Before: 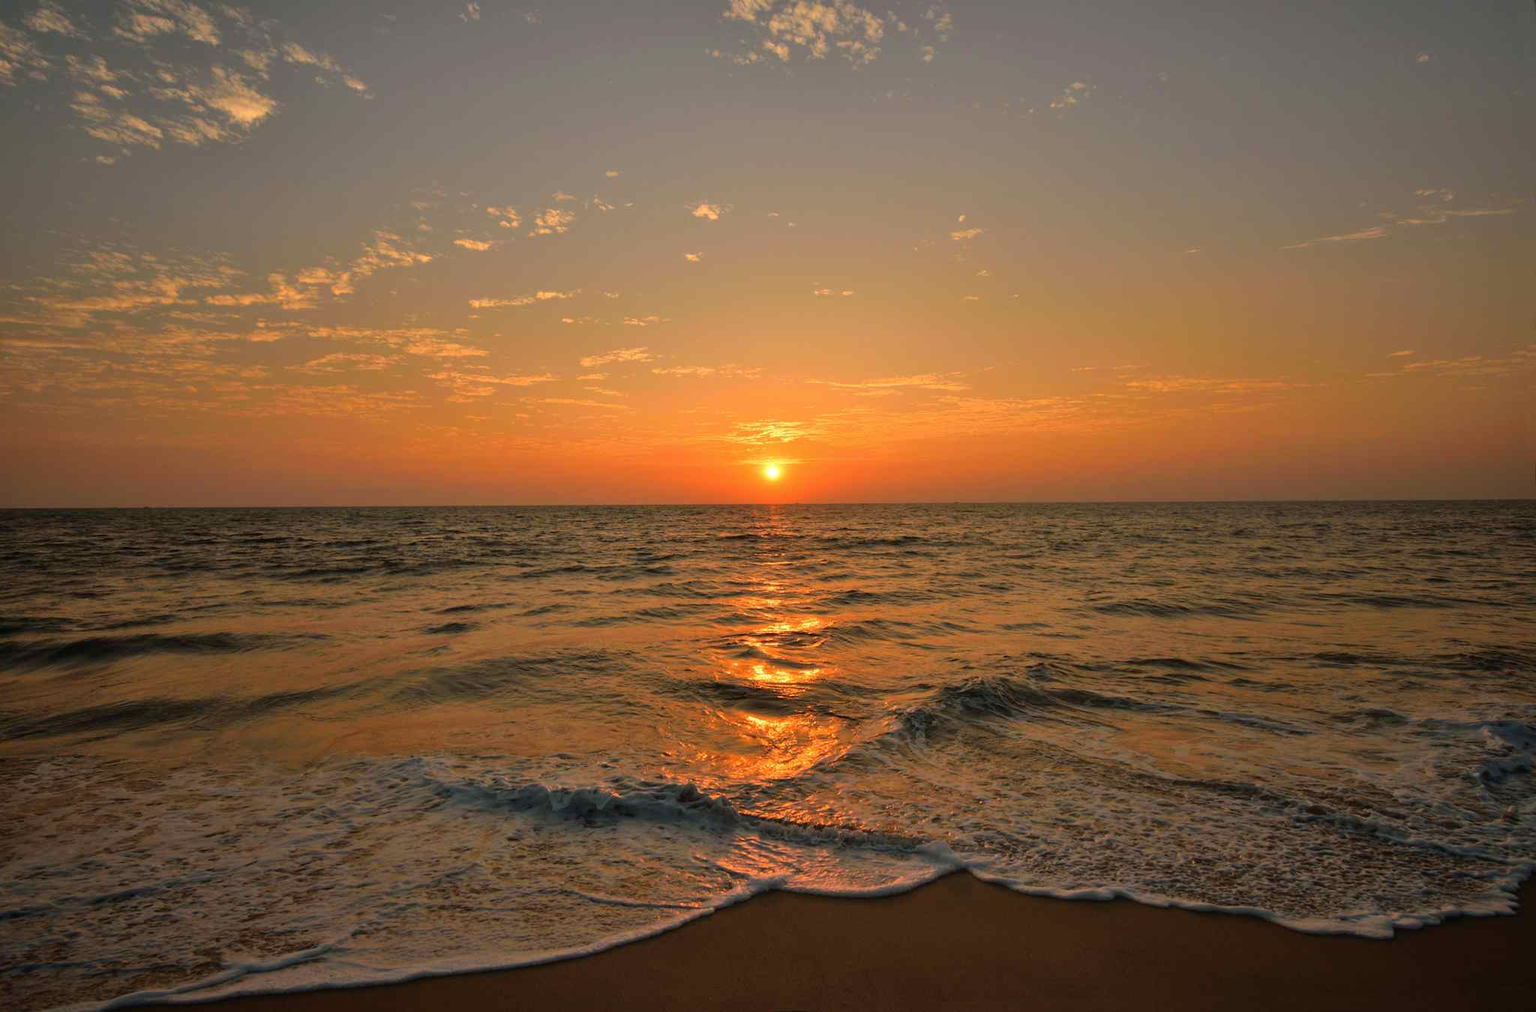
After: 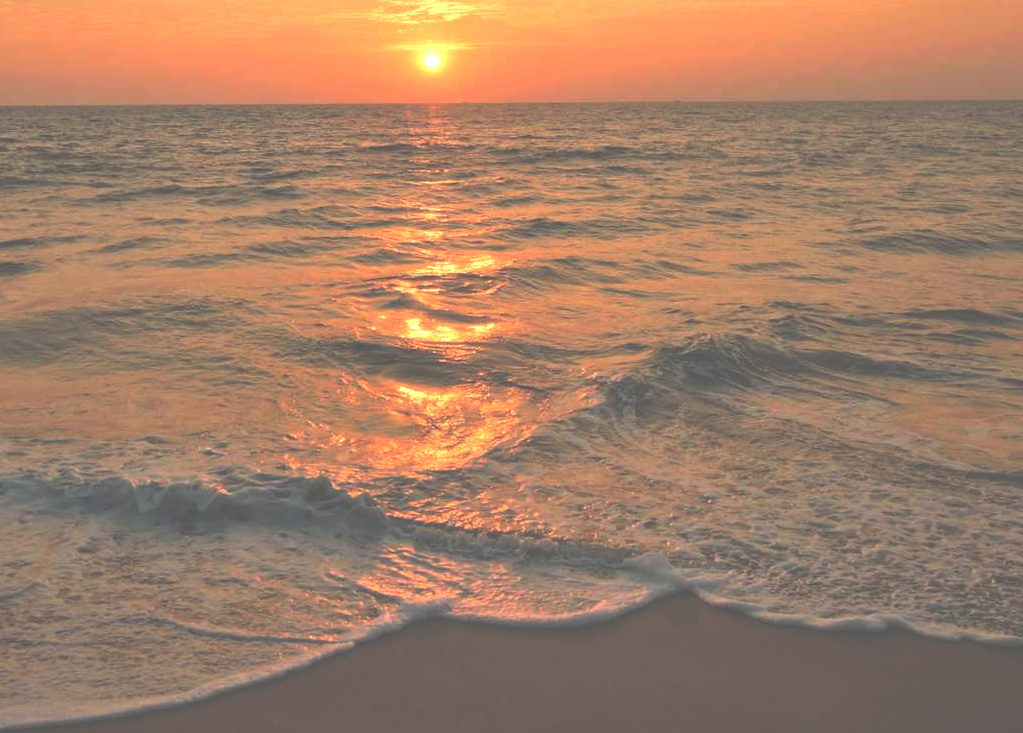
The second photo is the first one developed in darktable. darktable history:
crop: left 29.213%, top 42.184%, right 20.833%, bottom 3.479%
exposure: black level correction -0.071, exposure 0.5 EV, compensate exposure bias true, compensate highlight preservation false
